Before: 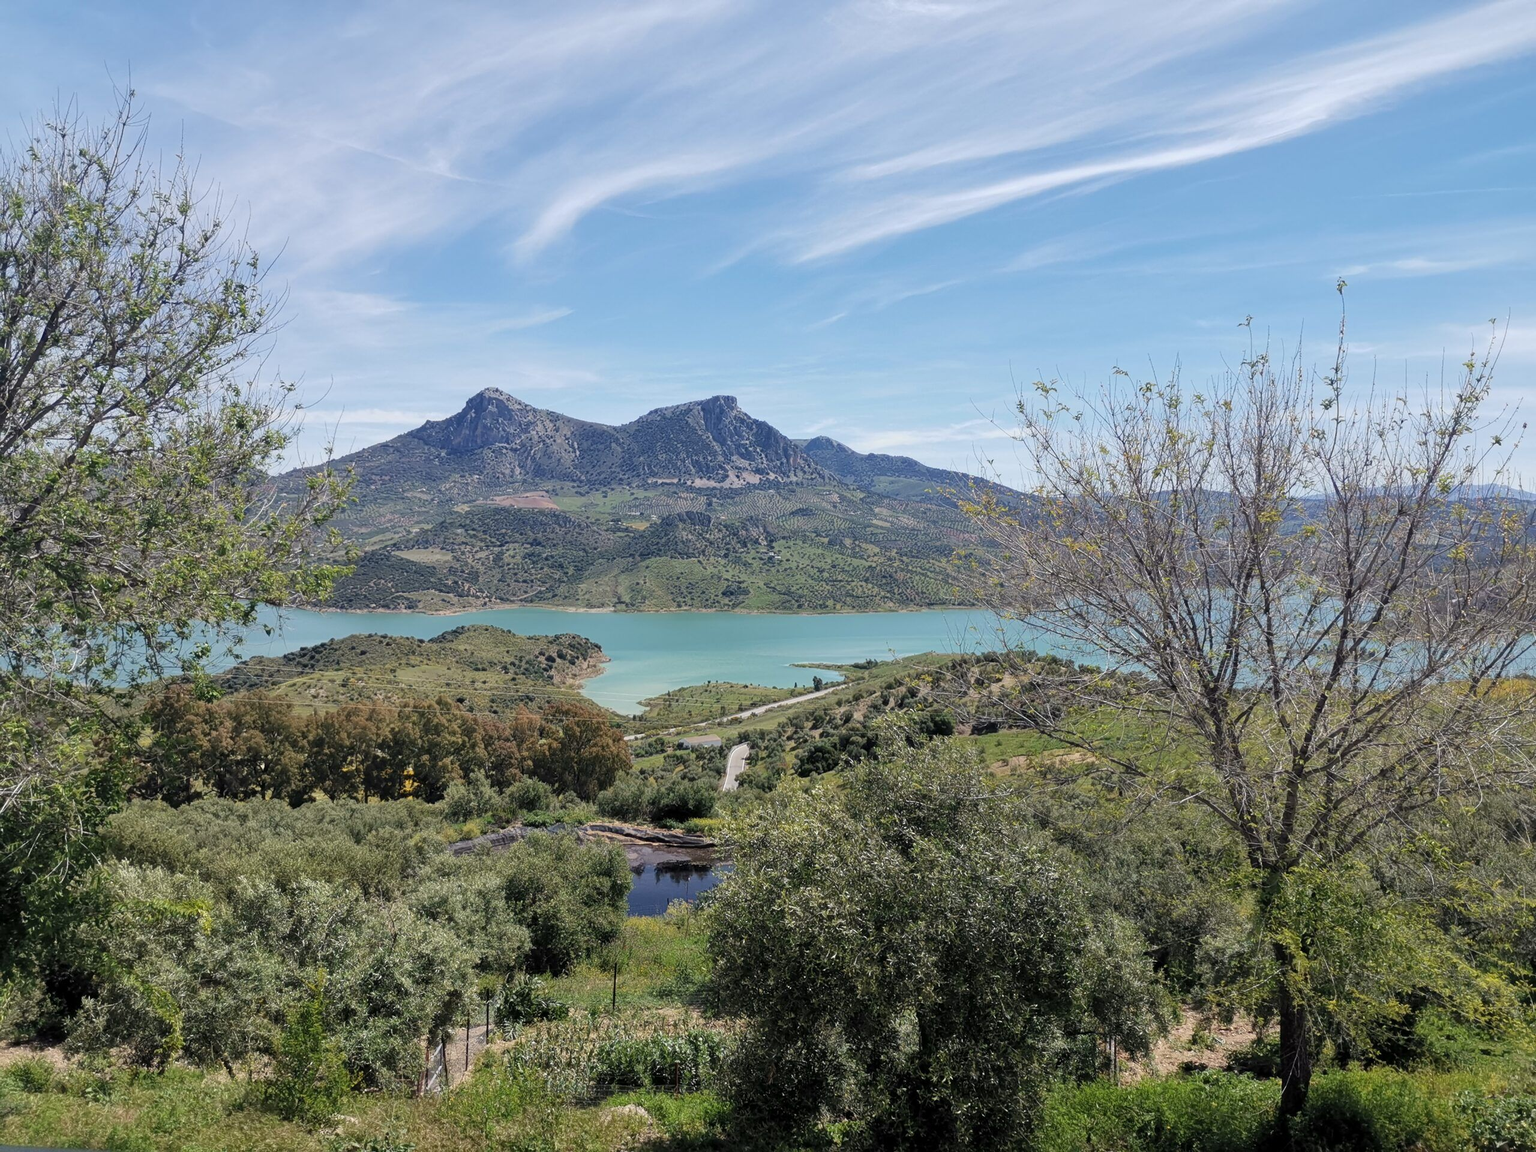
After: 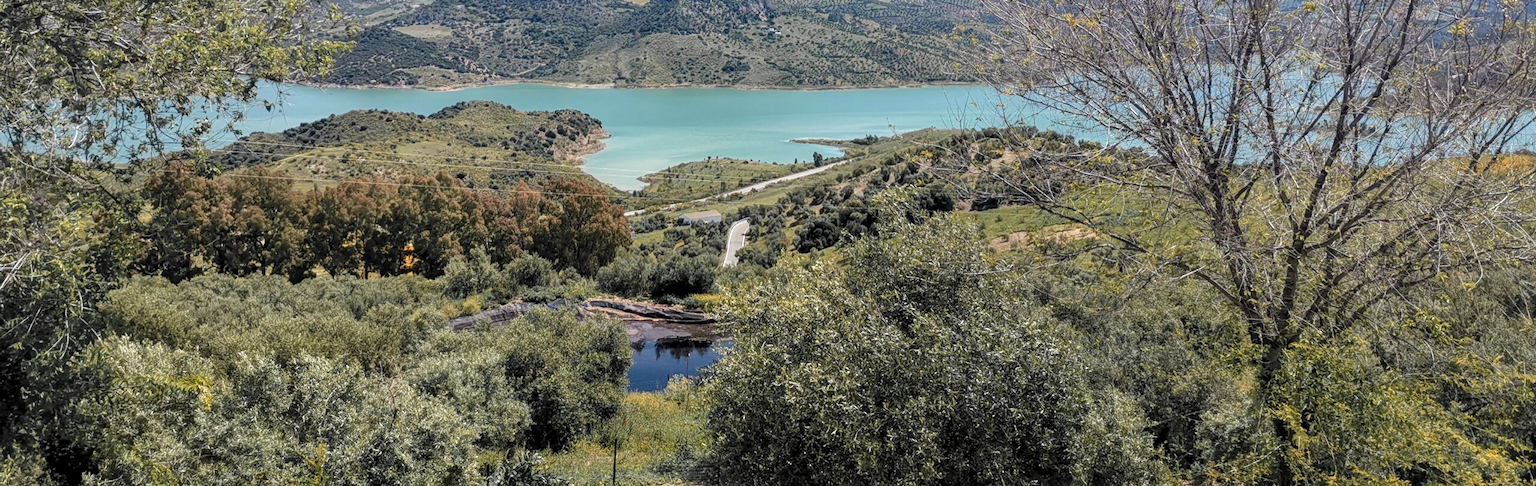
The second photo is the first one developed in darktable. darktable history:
color zones: curves: ch1 [(0.29, 0.492) (0.373, 0.185) (0.509, 0.481)]; ch2 [(0.25, 0.462) (0.749, 0.457)], mix 40.67%
crop: top 45.551%, bottom 12.262%
local contrast: on, module defaults
exposure: black level correction 0, exposure 0.2 EV, compensate exposure bias true, compensate highlight preservation false
